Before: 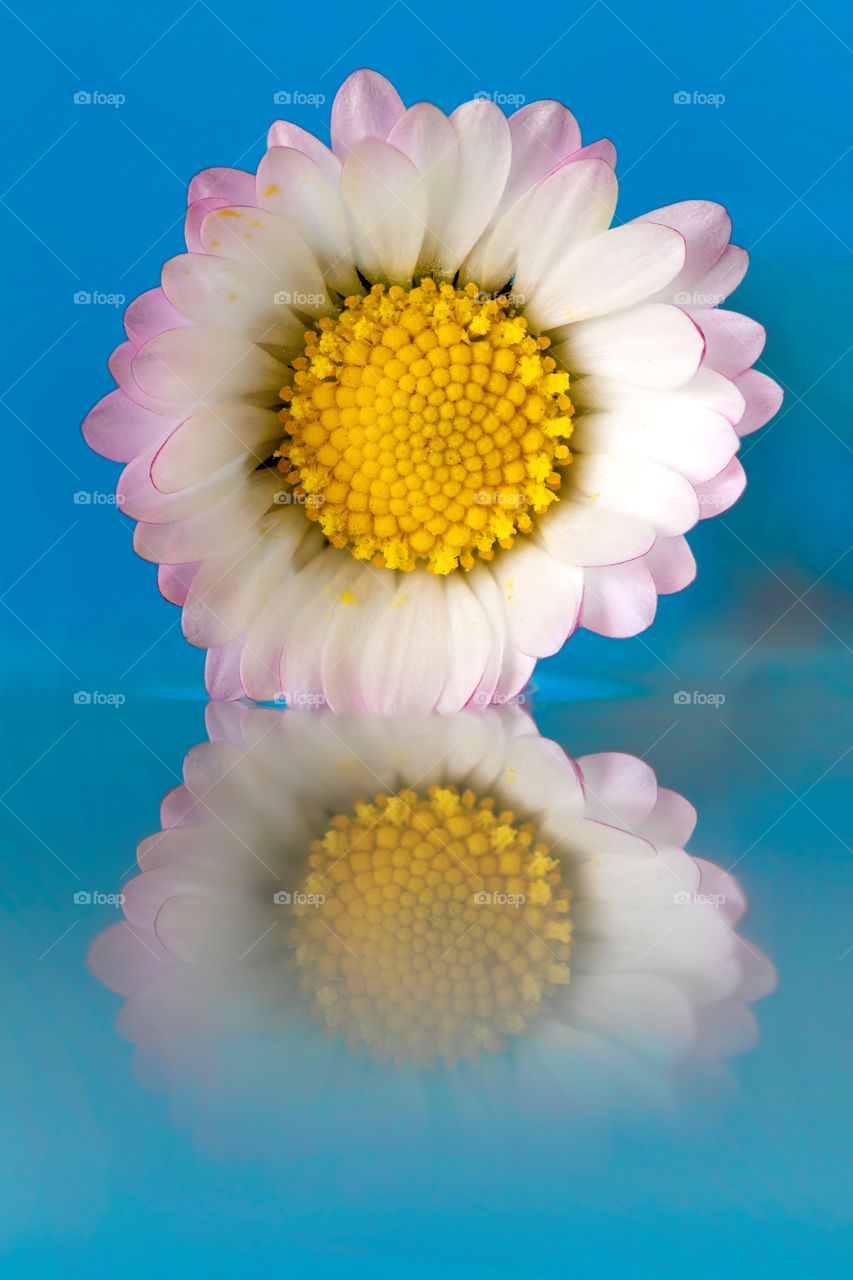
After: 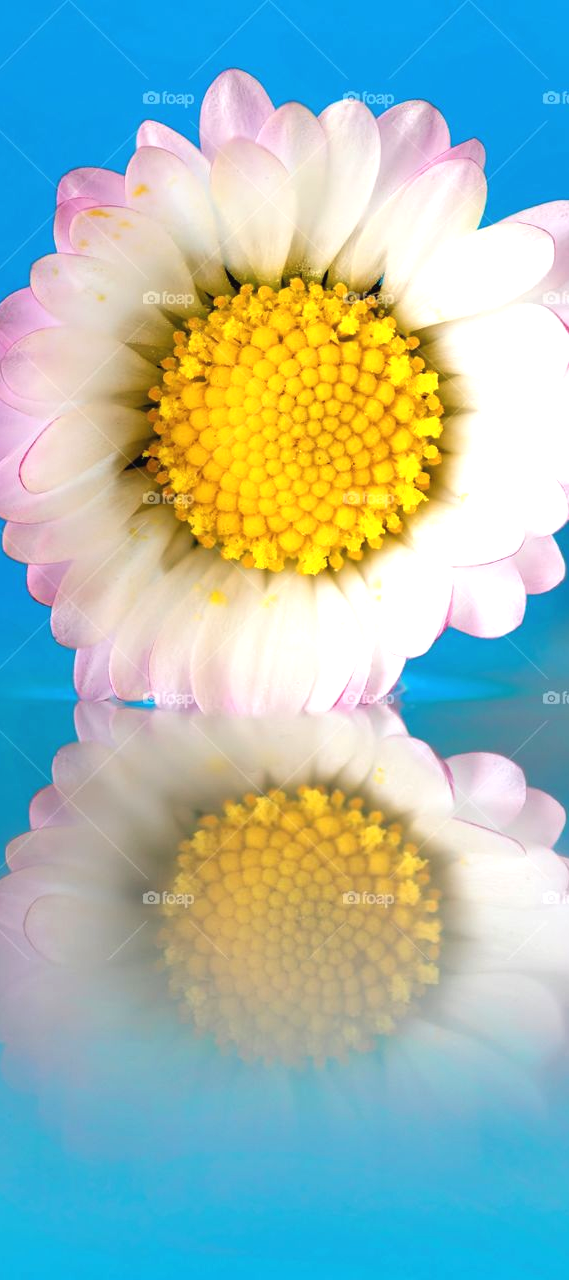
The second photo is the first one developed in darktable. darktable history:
crop and rotate: left 15.446%, right 17.836%
exposure: black level correction -0.002, exposure 0.54 EV, compensate highlight preservation false
